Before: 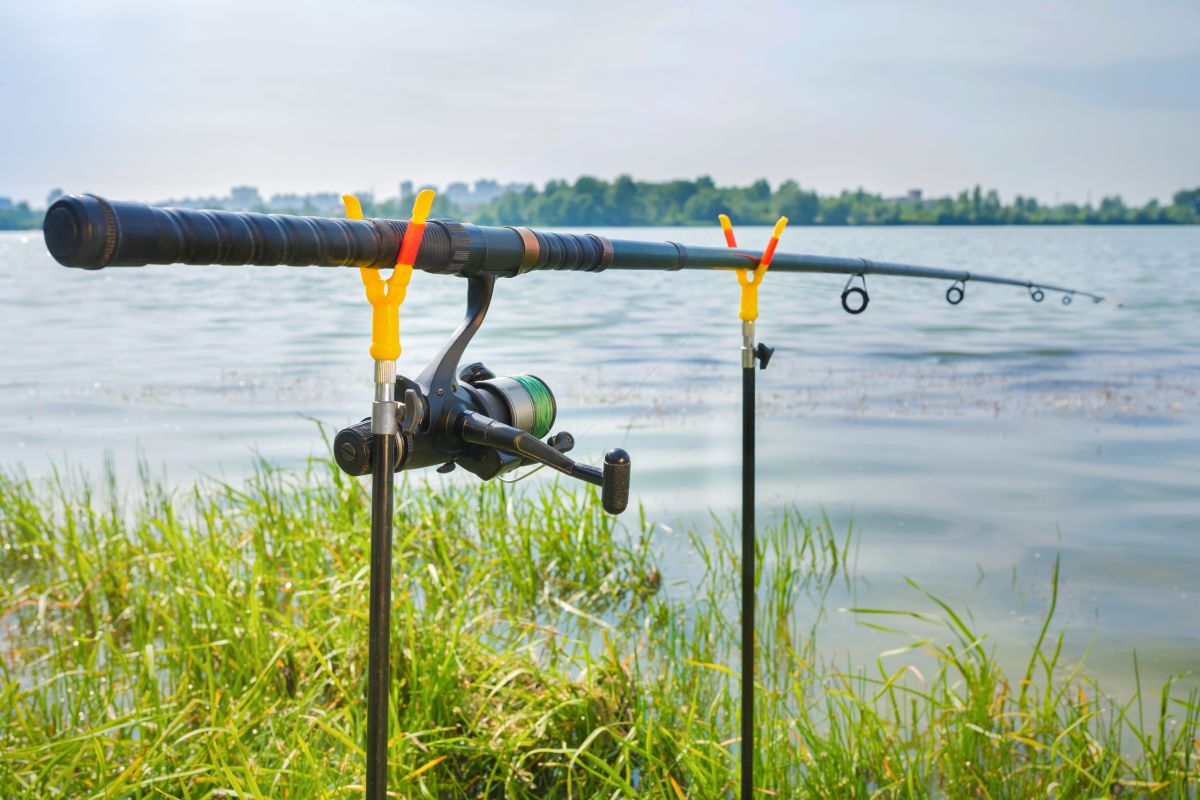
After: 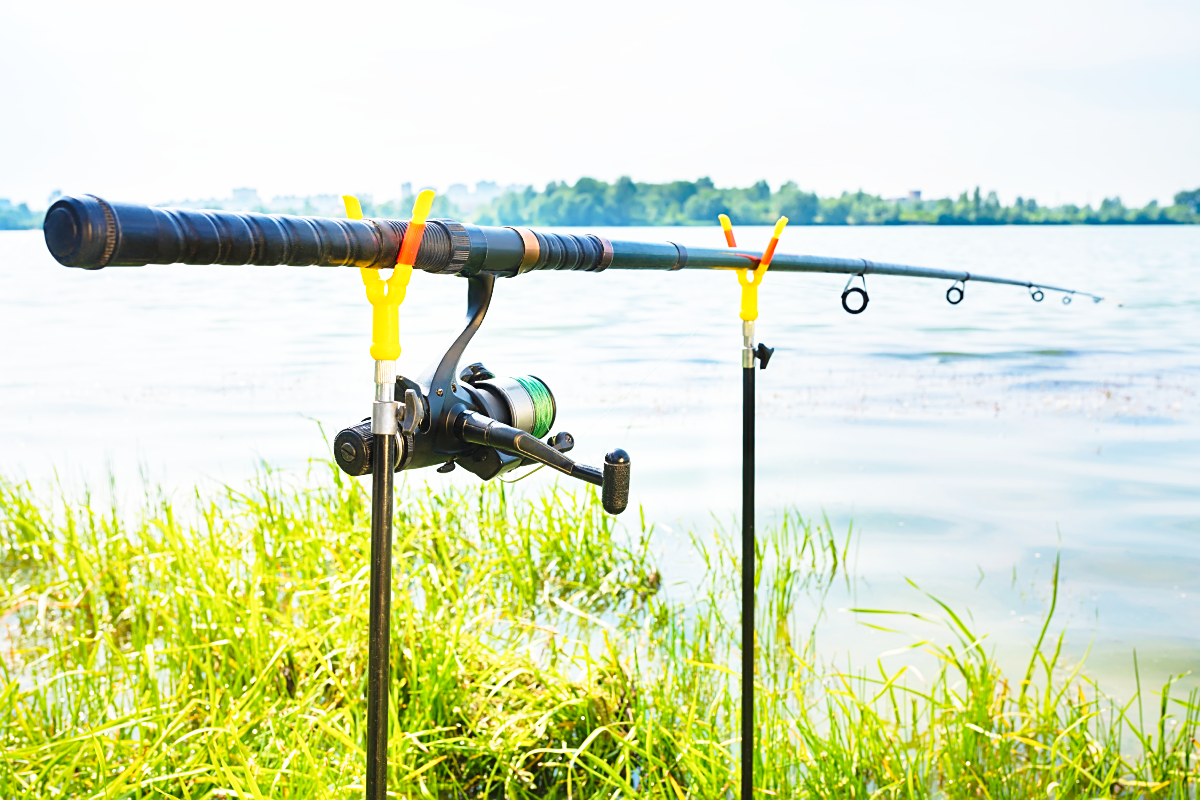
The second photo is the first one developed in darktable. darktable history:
sharpen: on, module defaults
base curve: curves: ch0 [(0, 0) (0.026, 0.03) (0.109, 0.232) (0.351, 0.748) (0.669, 0.968) (1, 1)], preserve colors none
